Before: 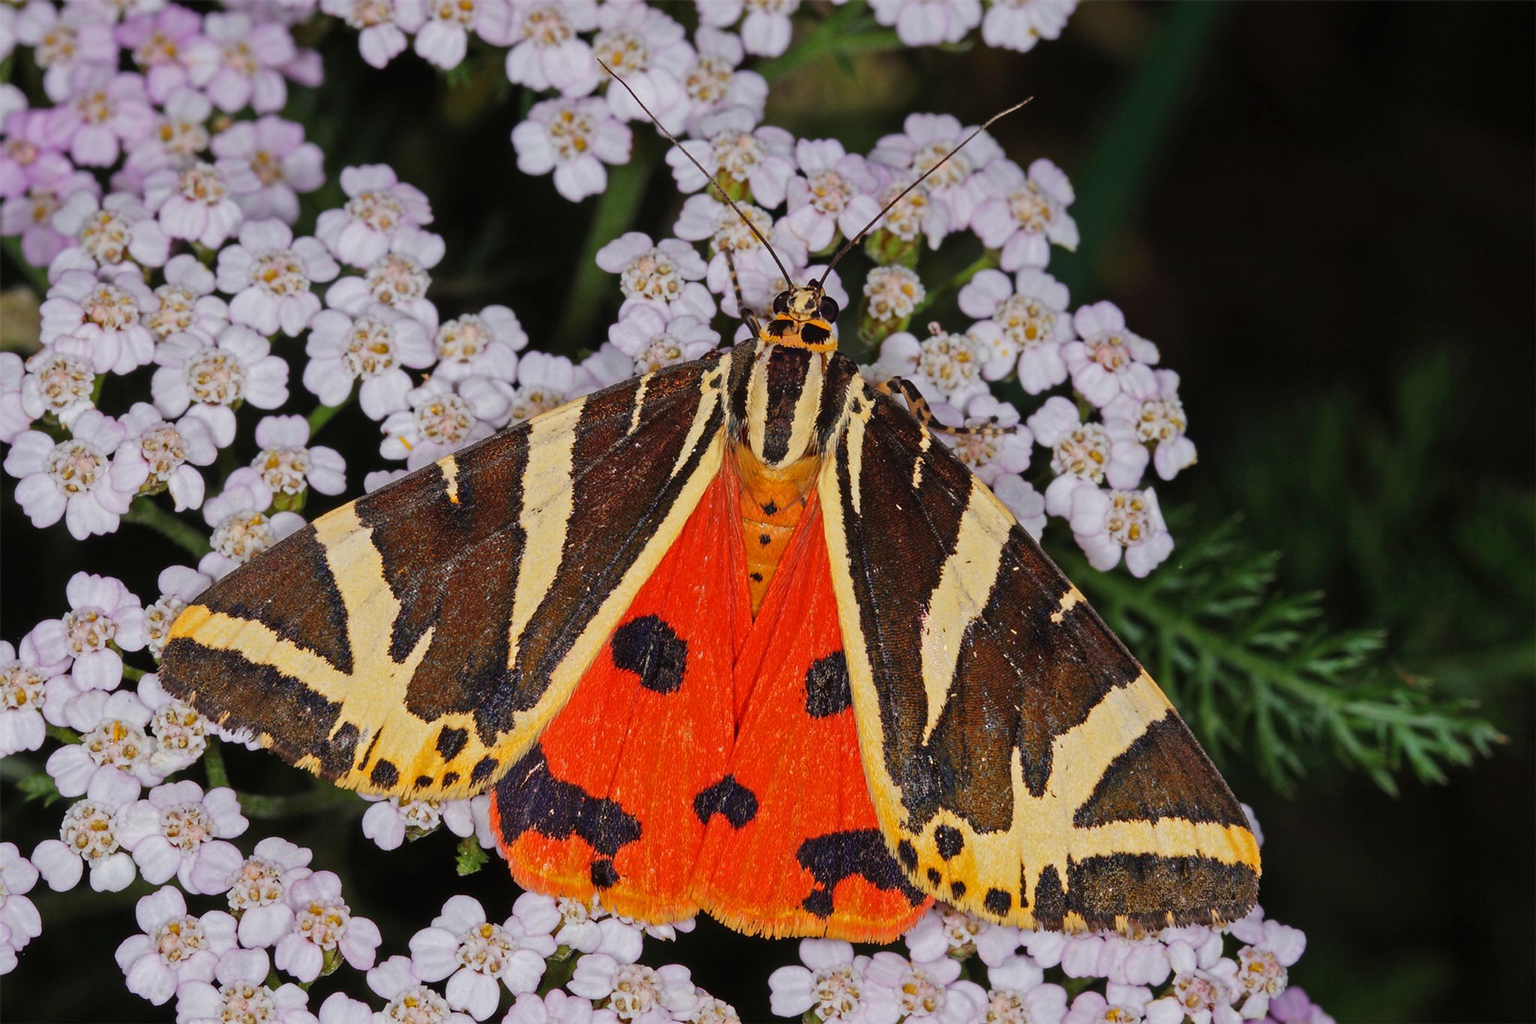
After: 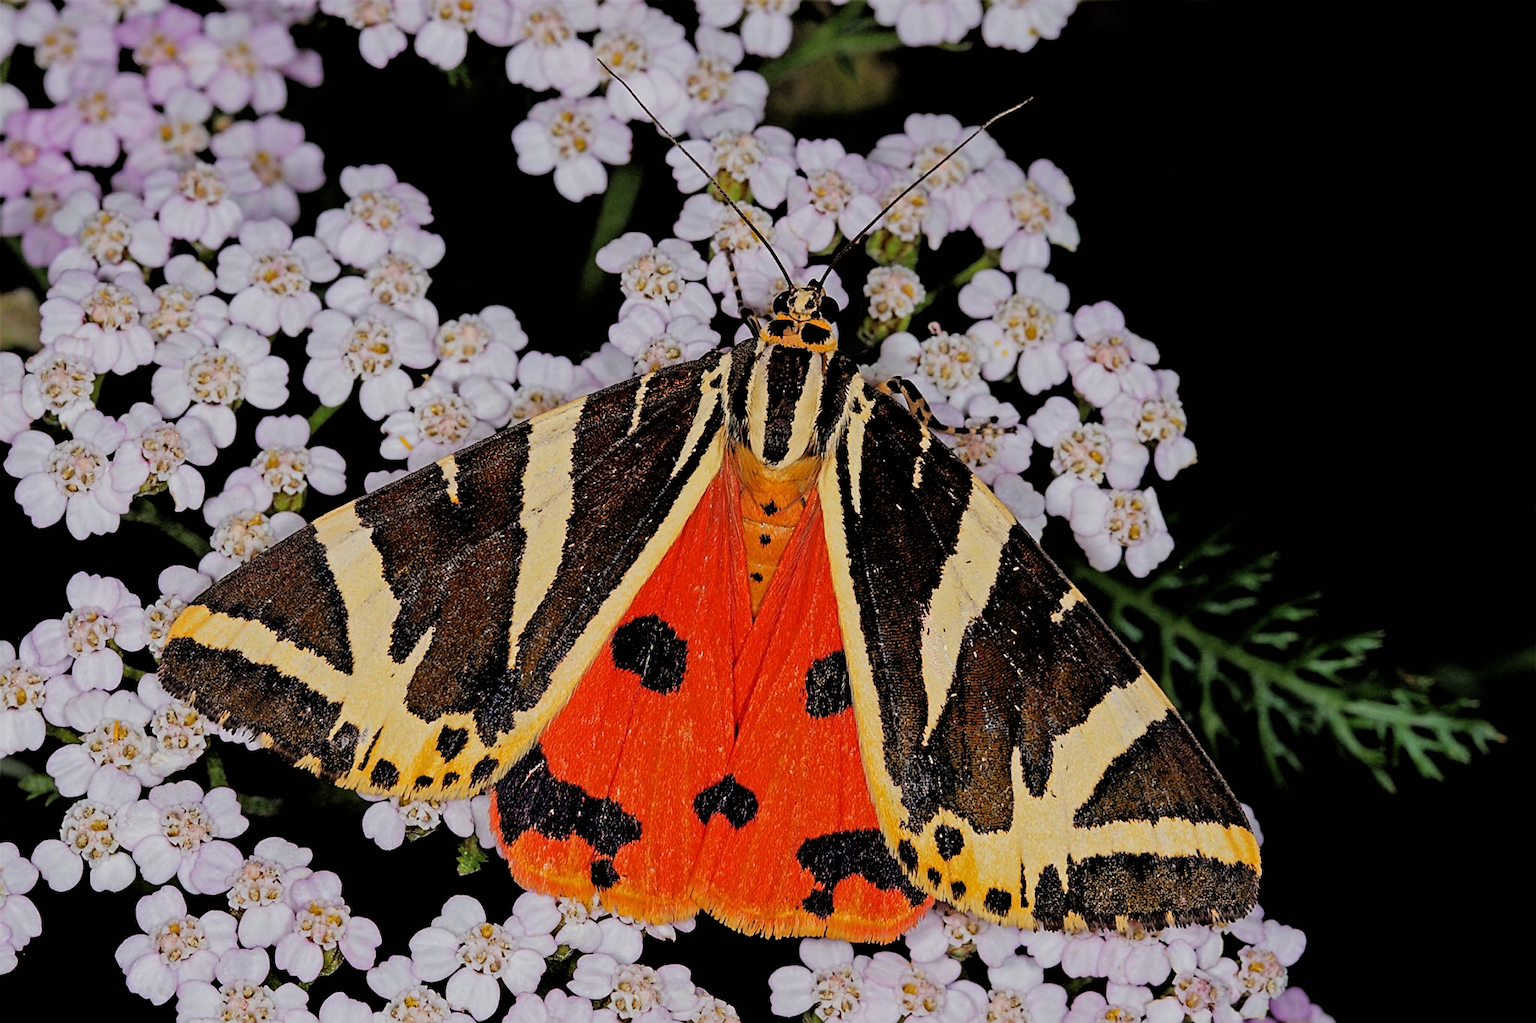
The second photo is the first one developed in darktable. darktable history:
sharpen: on, module defaults
filmic rgb: black relative exposure -3.31 EV, white relative exposure 3.45 EV, hardness 2.36, contrast 1.103
